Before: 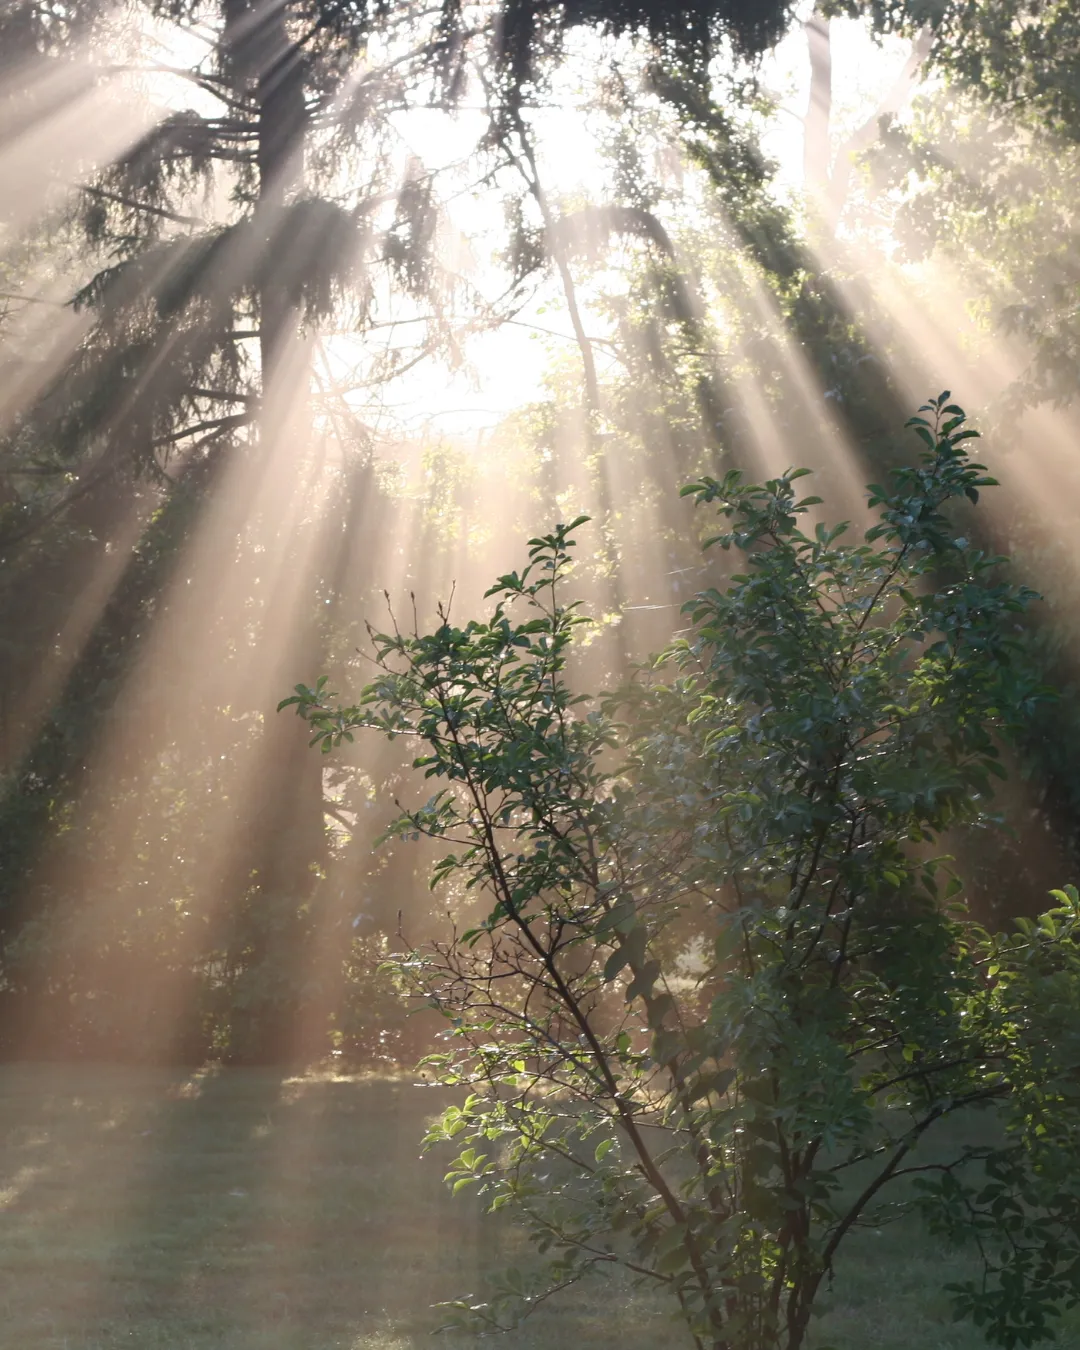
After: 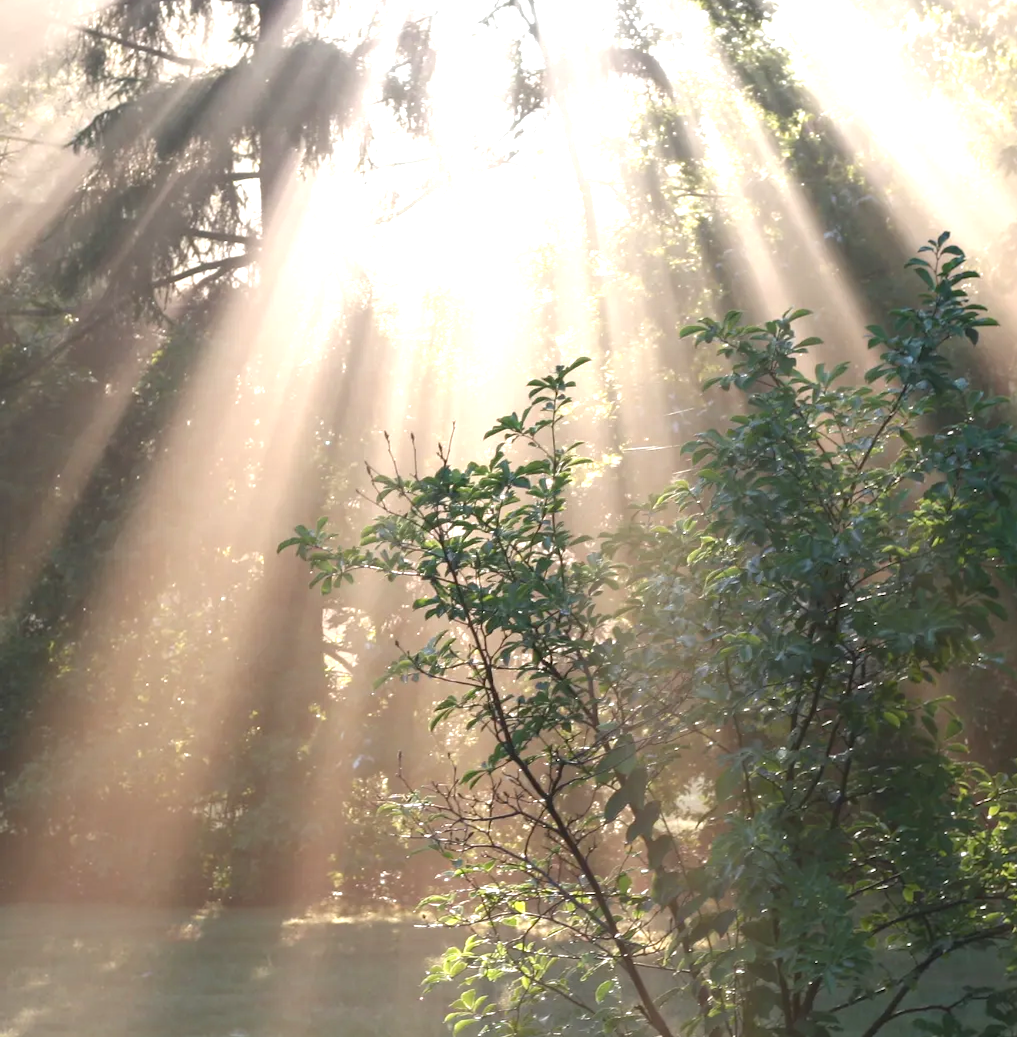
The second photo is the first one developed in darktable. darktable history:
exposure: black level correction 0, exposure 0.7 EV, compensate exposure bias true, compensate highlight preservation false
crop and rotate: angle 0.062°, top 11.761%, right 5.621%, bottom 11.304%
